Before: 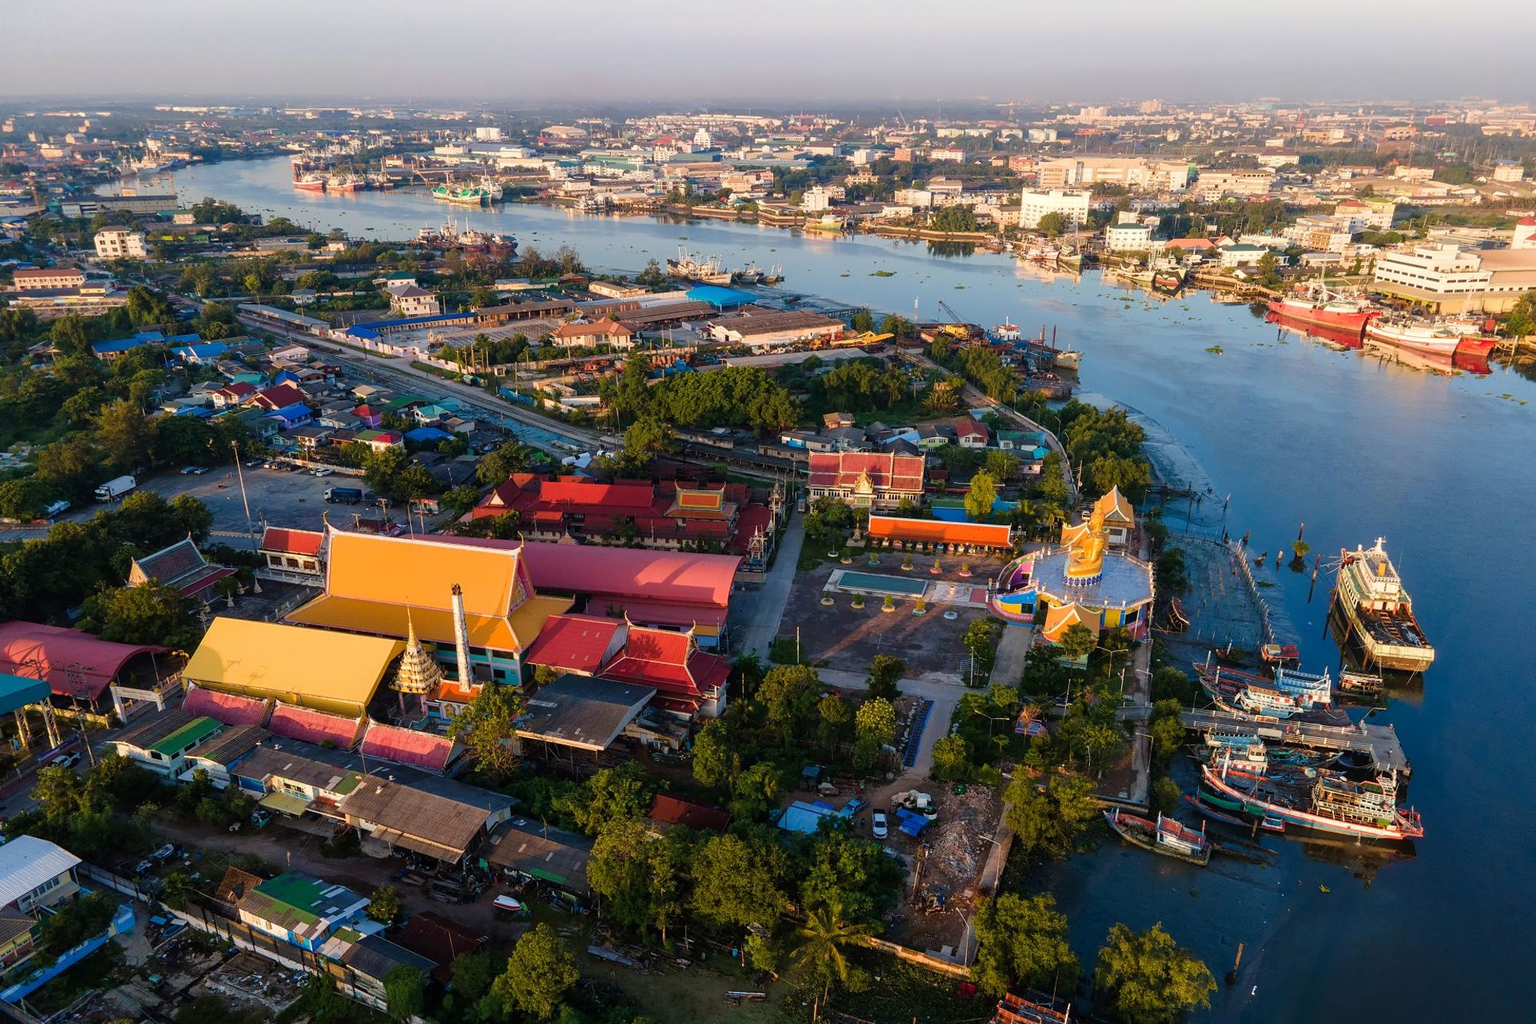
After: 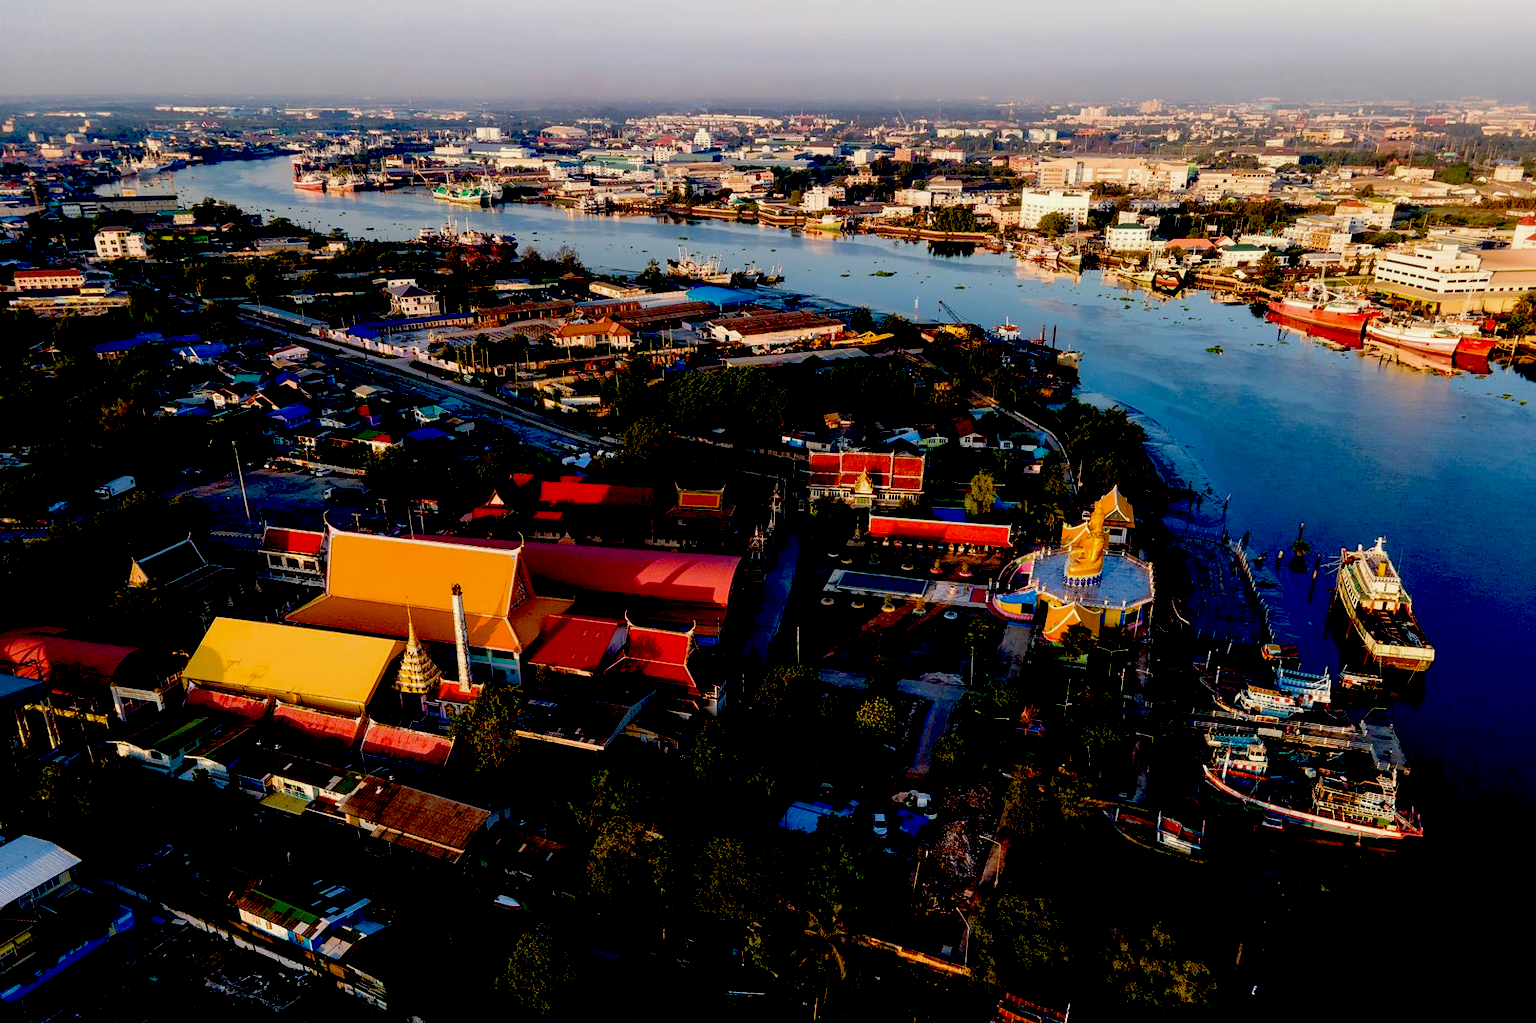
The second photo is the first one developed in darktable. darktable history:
exposure: black level correction 0.098, exposure -0.091 EV, compensate exposure bias true, compensate highlight preservation false
